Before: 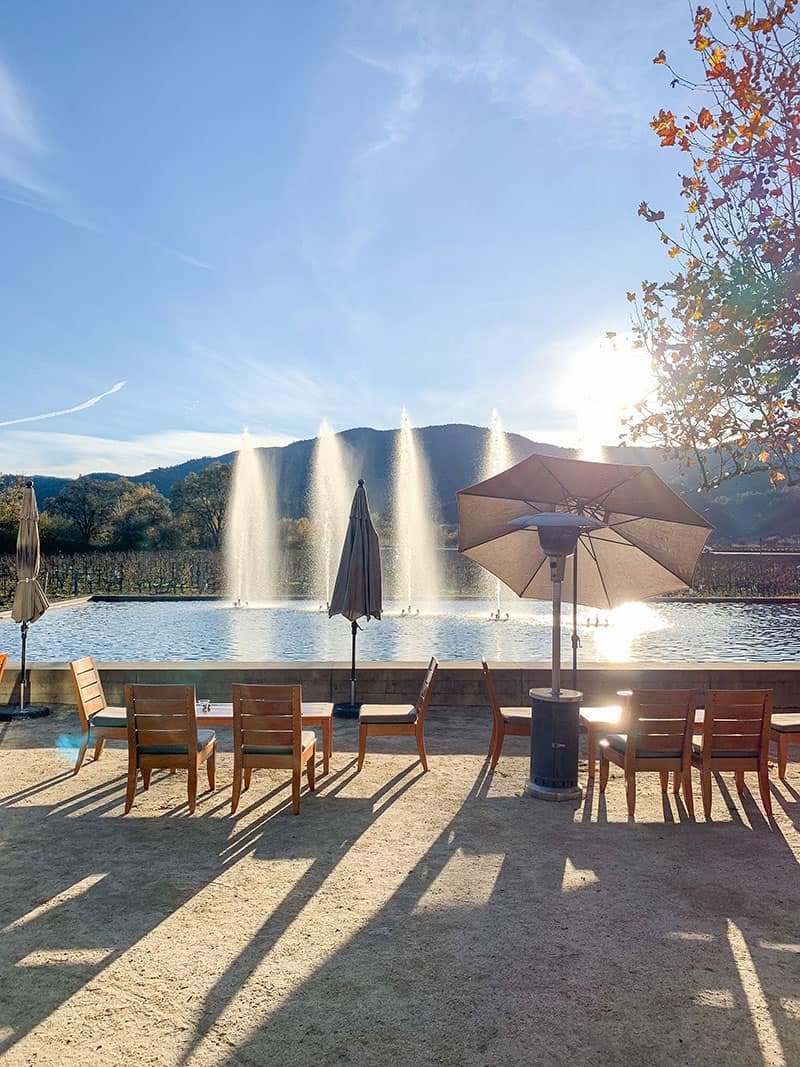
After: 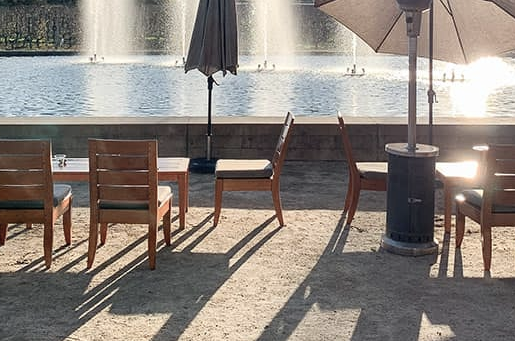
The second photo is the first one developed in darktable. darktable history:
crop: left 18.091%, top 51.13%, right 17.525%, bottom 16.85%
color zones: curves: ch1 [(0.235, 0.558) (0.75, 0.5)]; ch2 [(0.25, 0.462) (0.749, 0.457)], mix 40.67%
contrast brightness saturation: contrast 0.1, saturation -0.36
